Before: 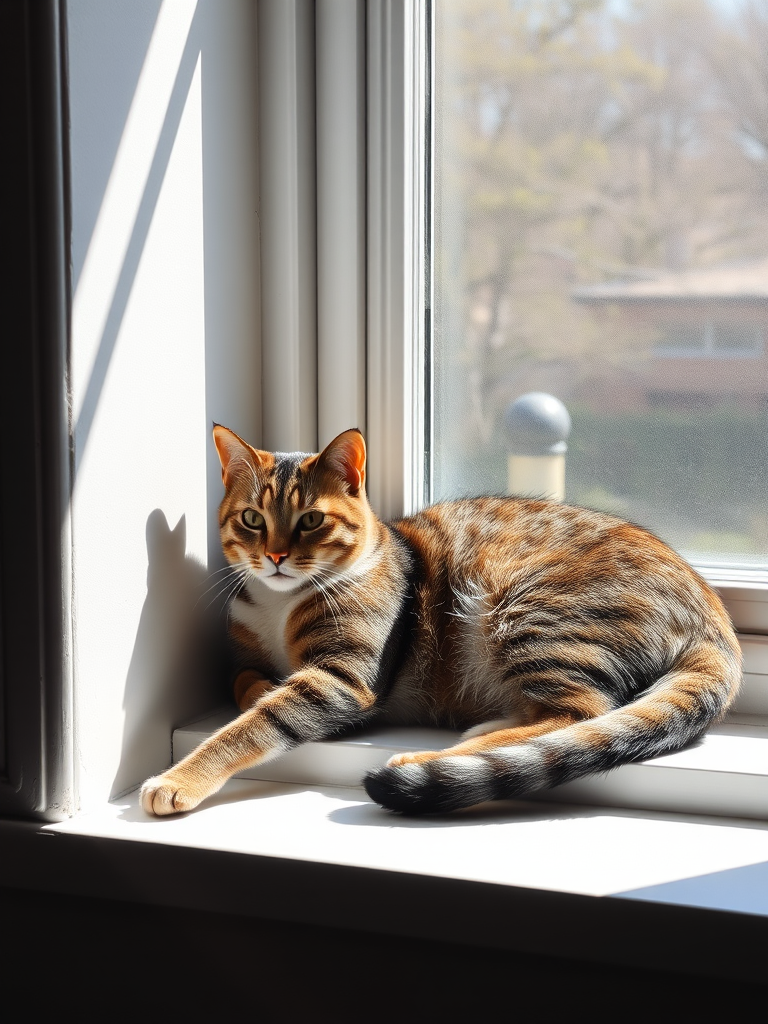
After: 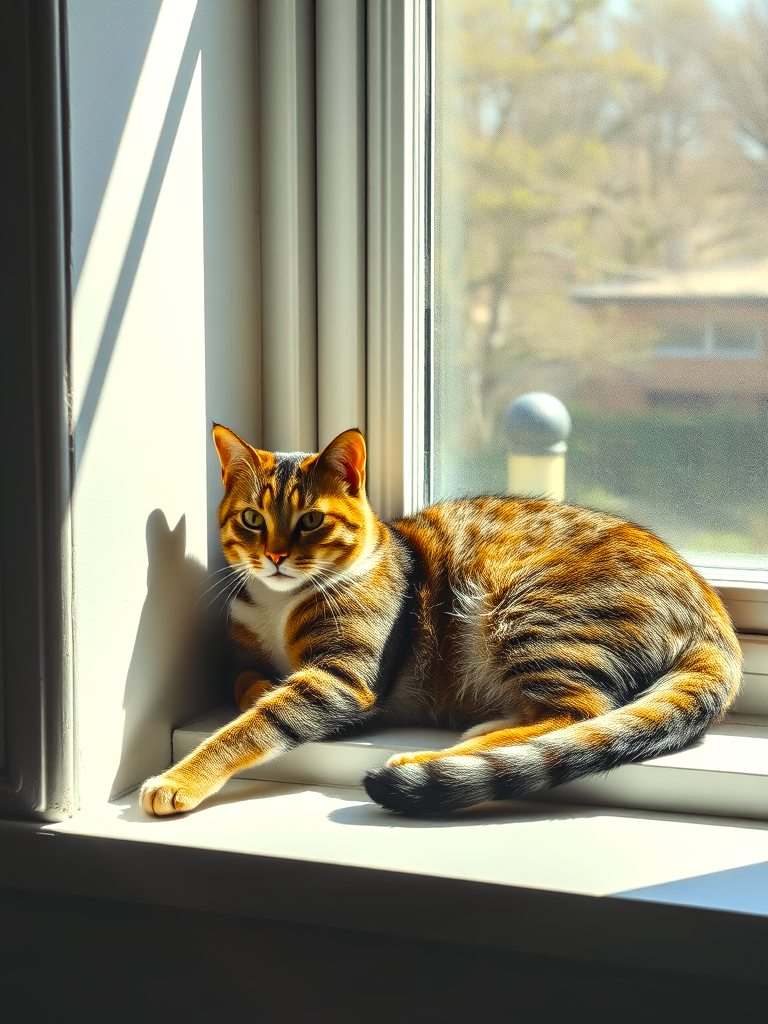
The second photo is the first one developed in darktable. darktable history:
color correction: highlights a* -5.63, highlights b* 10.76
local contrast: detail 144%
color balance rgb: shadows lift › chroma 2.041%, shadows lift › hue 248.17°, linear chroma grading › global chroma 15.023%, perceptual saturation grading › global saturation 30.045%, global vibrance 20%
exposure: black level correction -0.008, exposure 0.07 EV, compensate highlight preservation false
